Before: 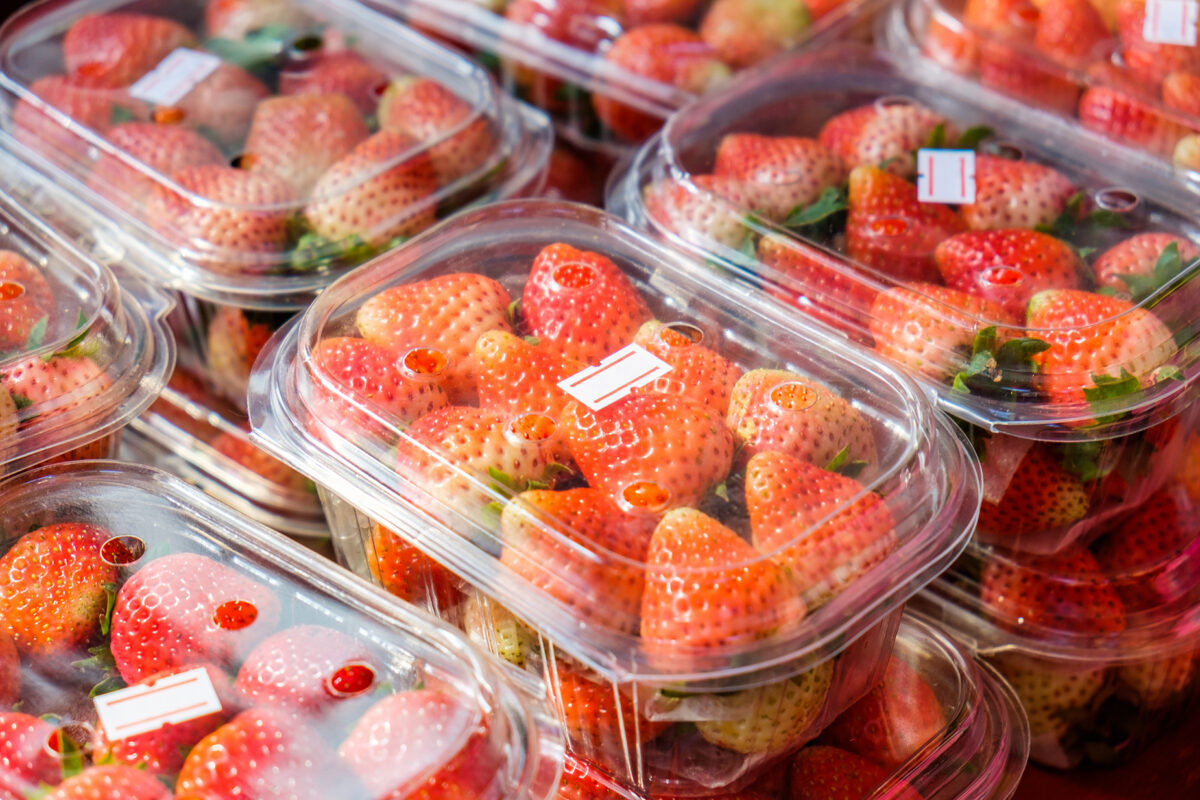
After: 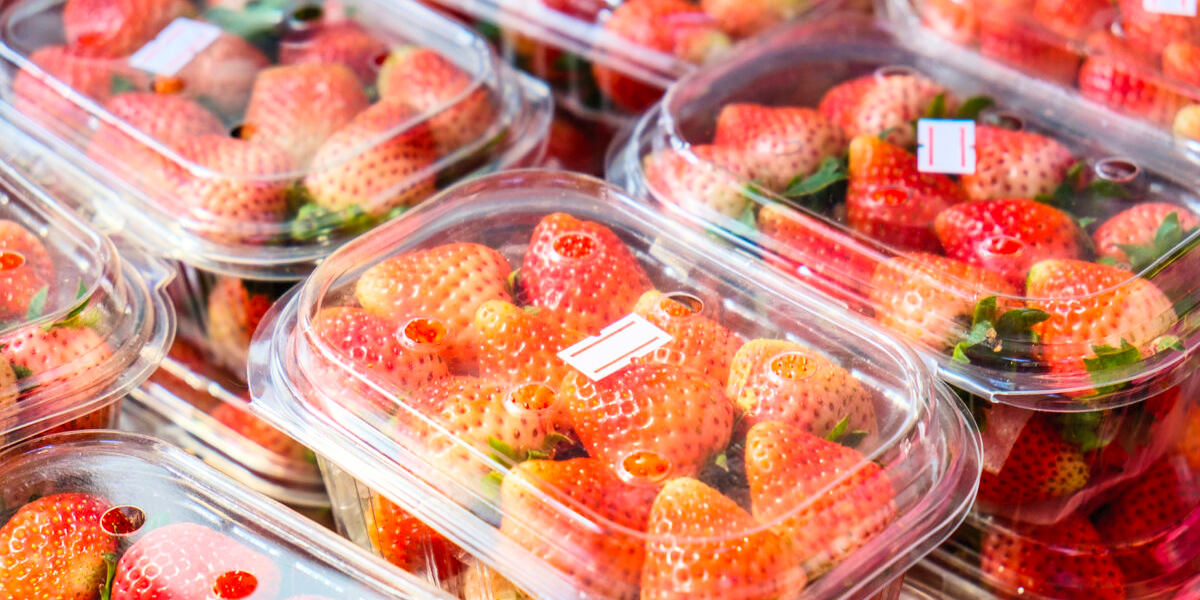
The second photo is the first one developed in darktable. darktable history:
crop: top 3.857%, bottom 21.132%
contrast brightness saturation: contrast 0.2, brightness 0.16, saturation 0.22
